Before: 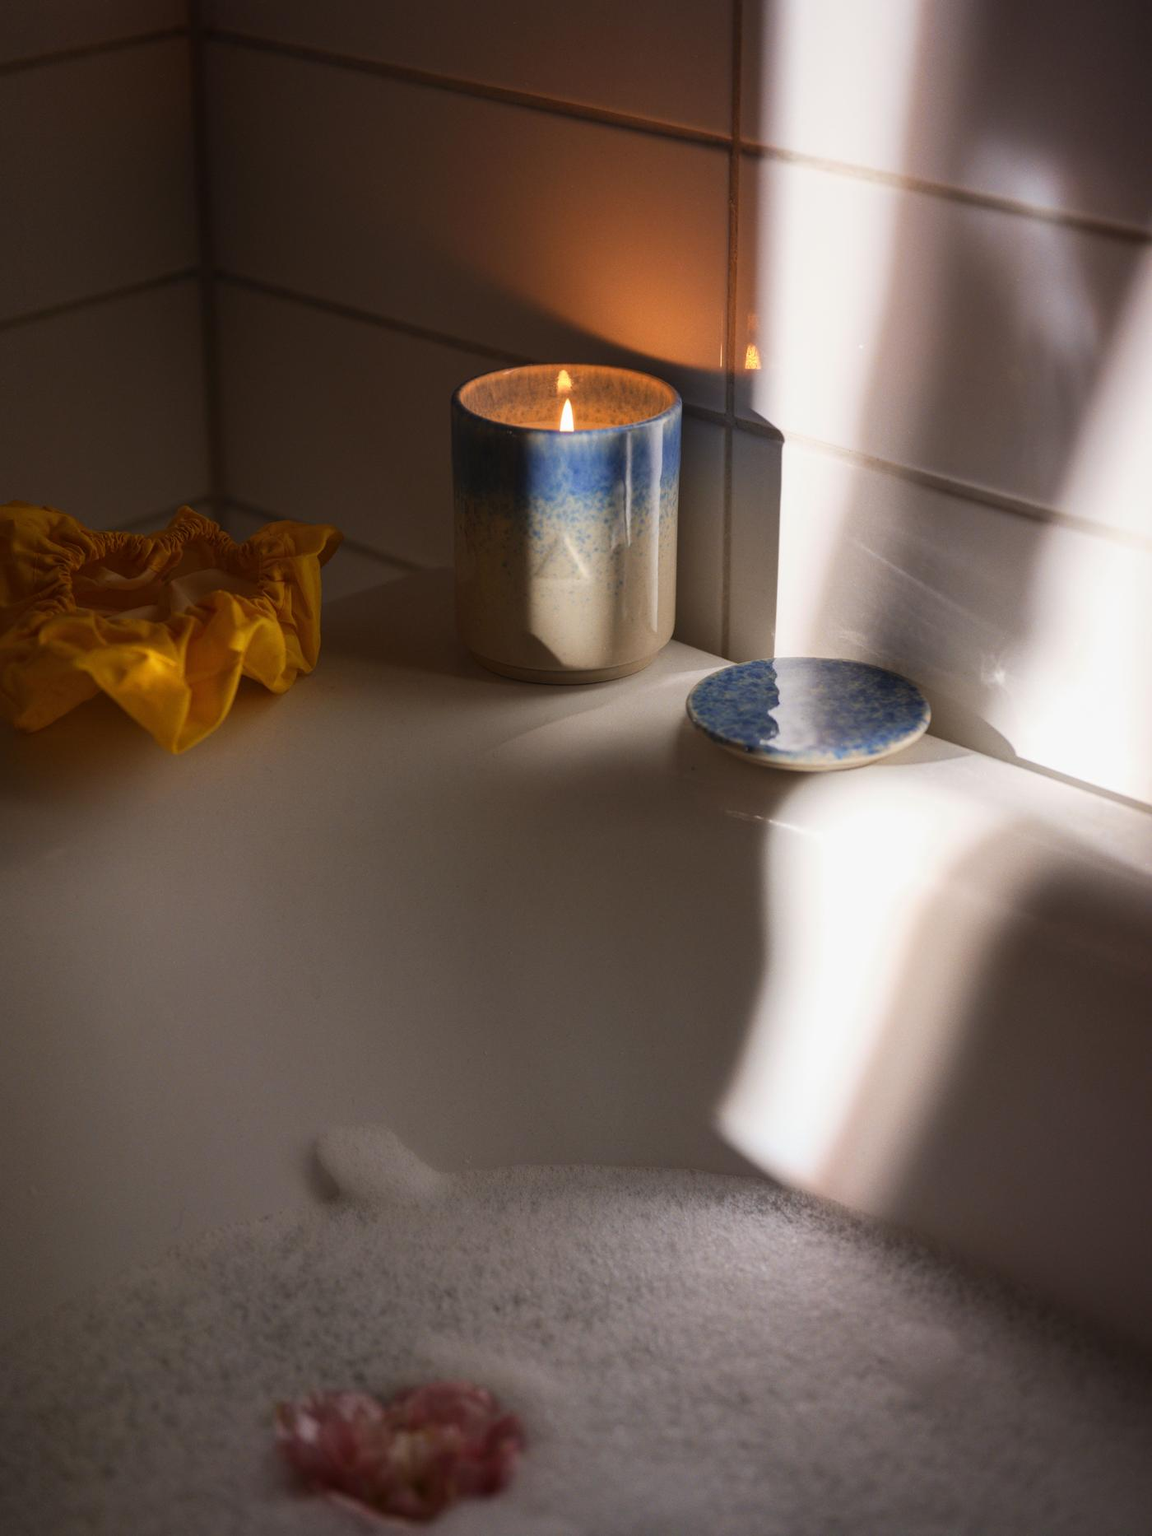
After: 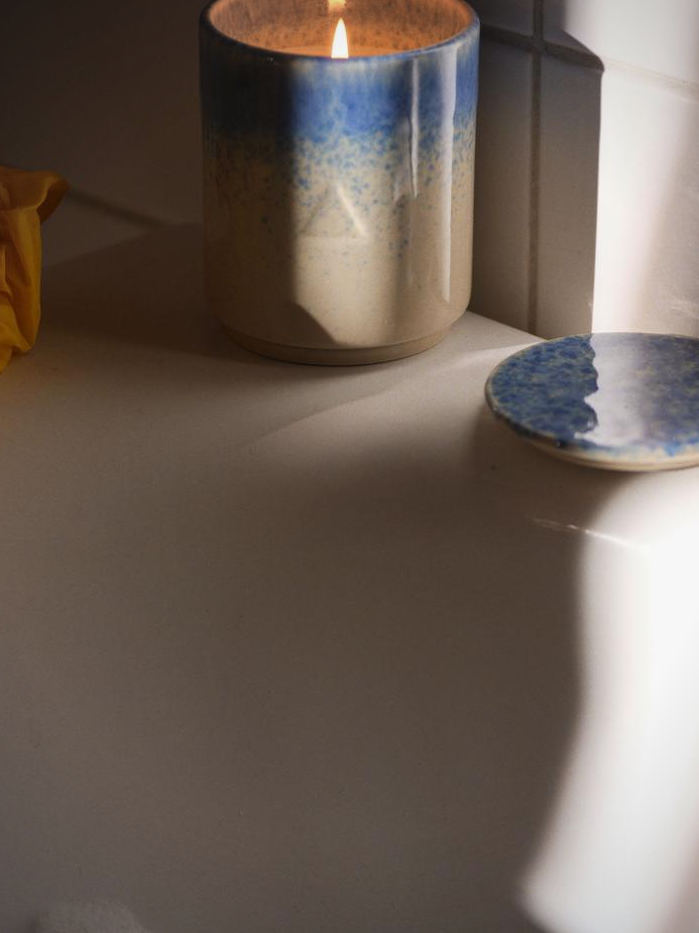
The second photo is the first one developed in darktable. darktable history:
vignetting: fall-off radius 60.92%
crop: left 25%, top 25%, right 25%, bottom 25%
